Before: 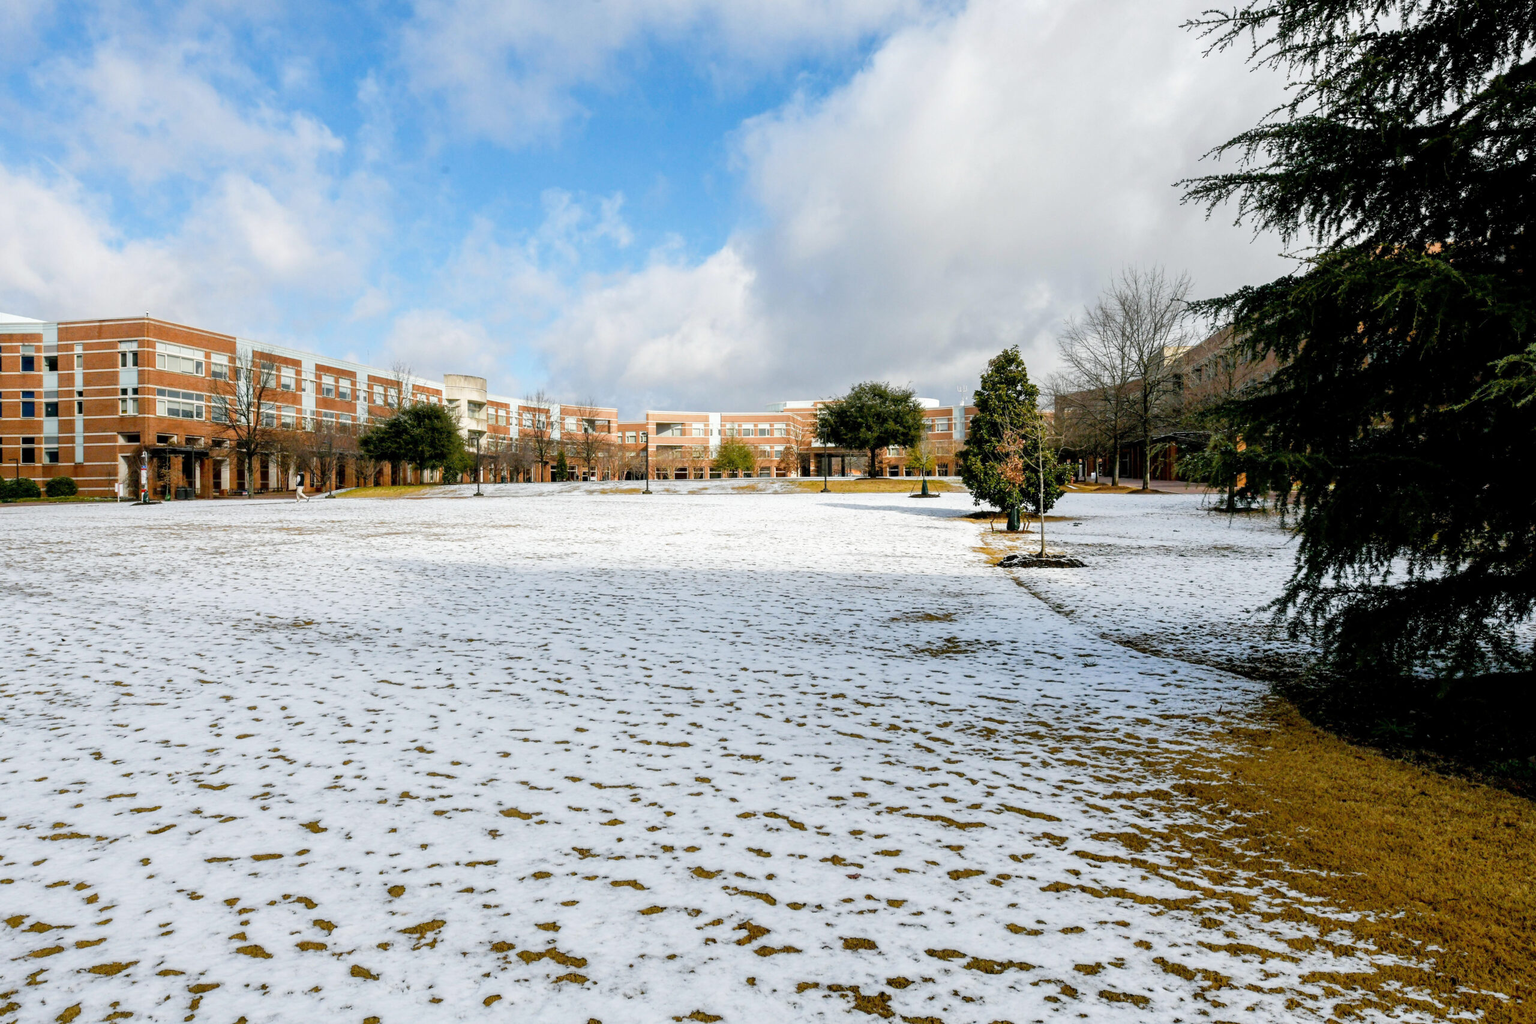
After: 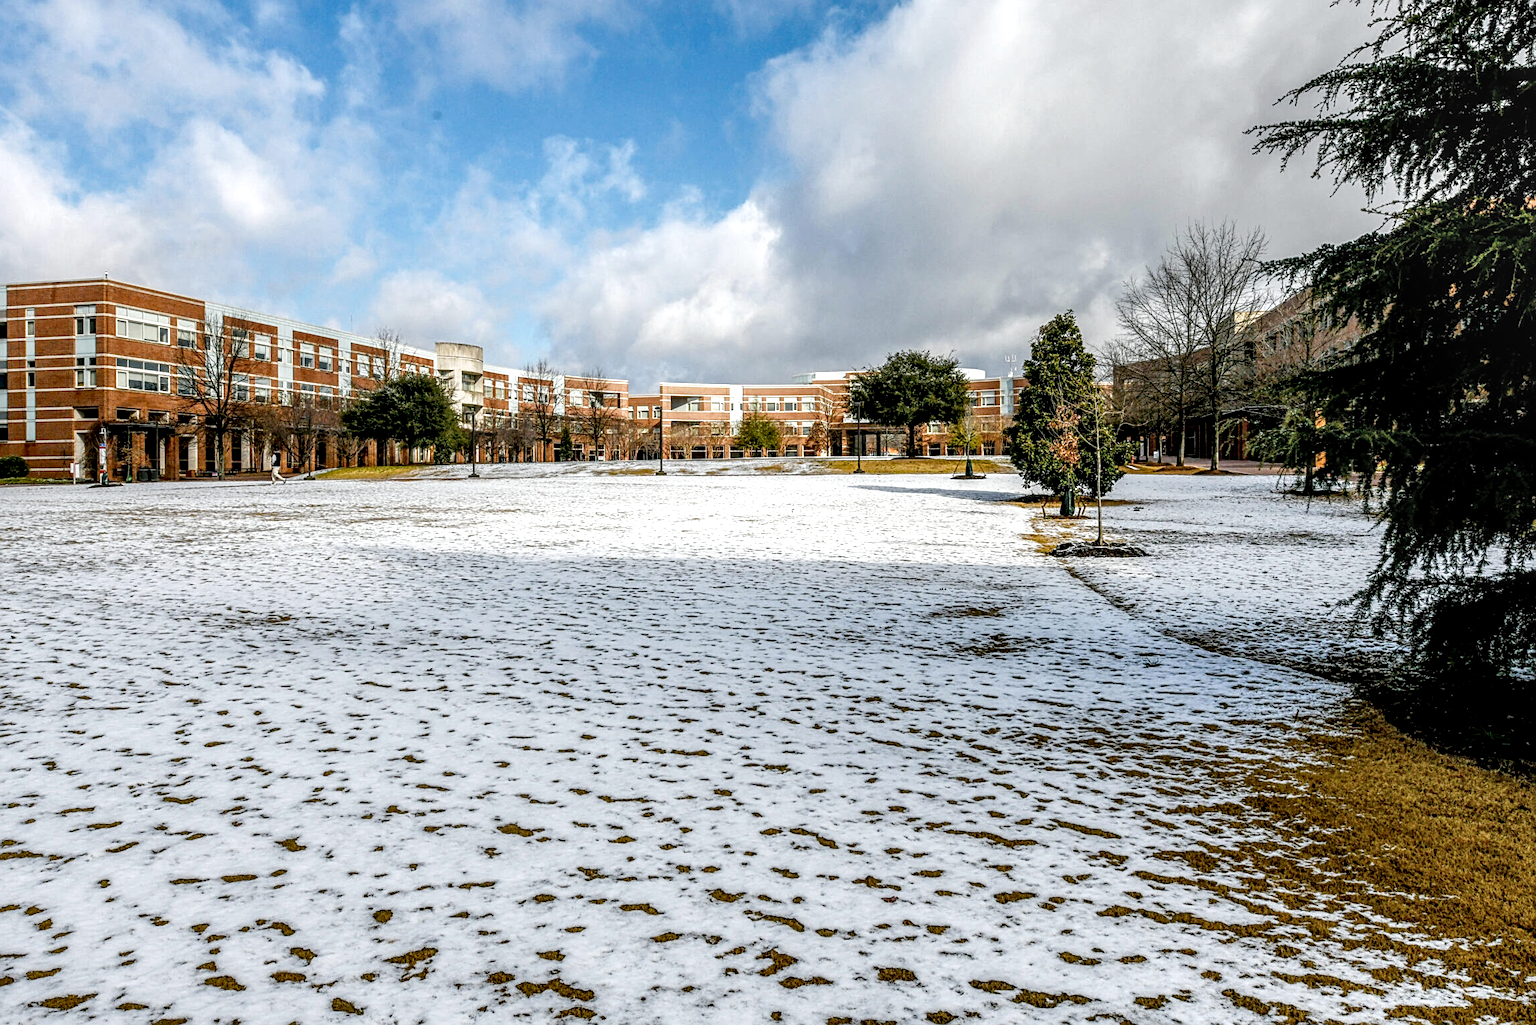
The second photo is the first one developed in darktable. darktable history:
local contrast: highlights 2%, shadows 6%, detail 181%
crop: left 3.366%, top 6.463%, right 6.488%, bottom 3.248%
sharpen: radius 2.216, amount 0.388, threshold 0.178
